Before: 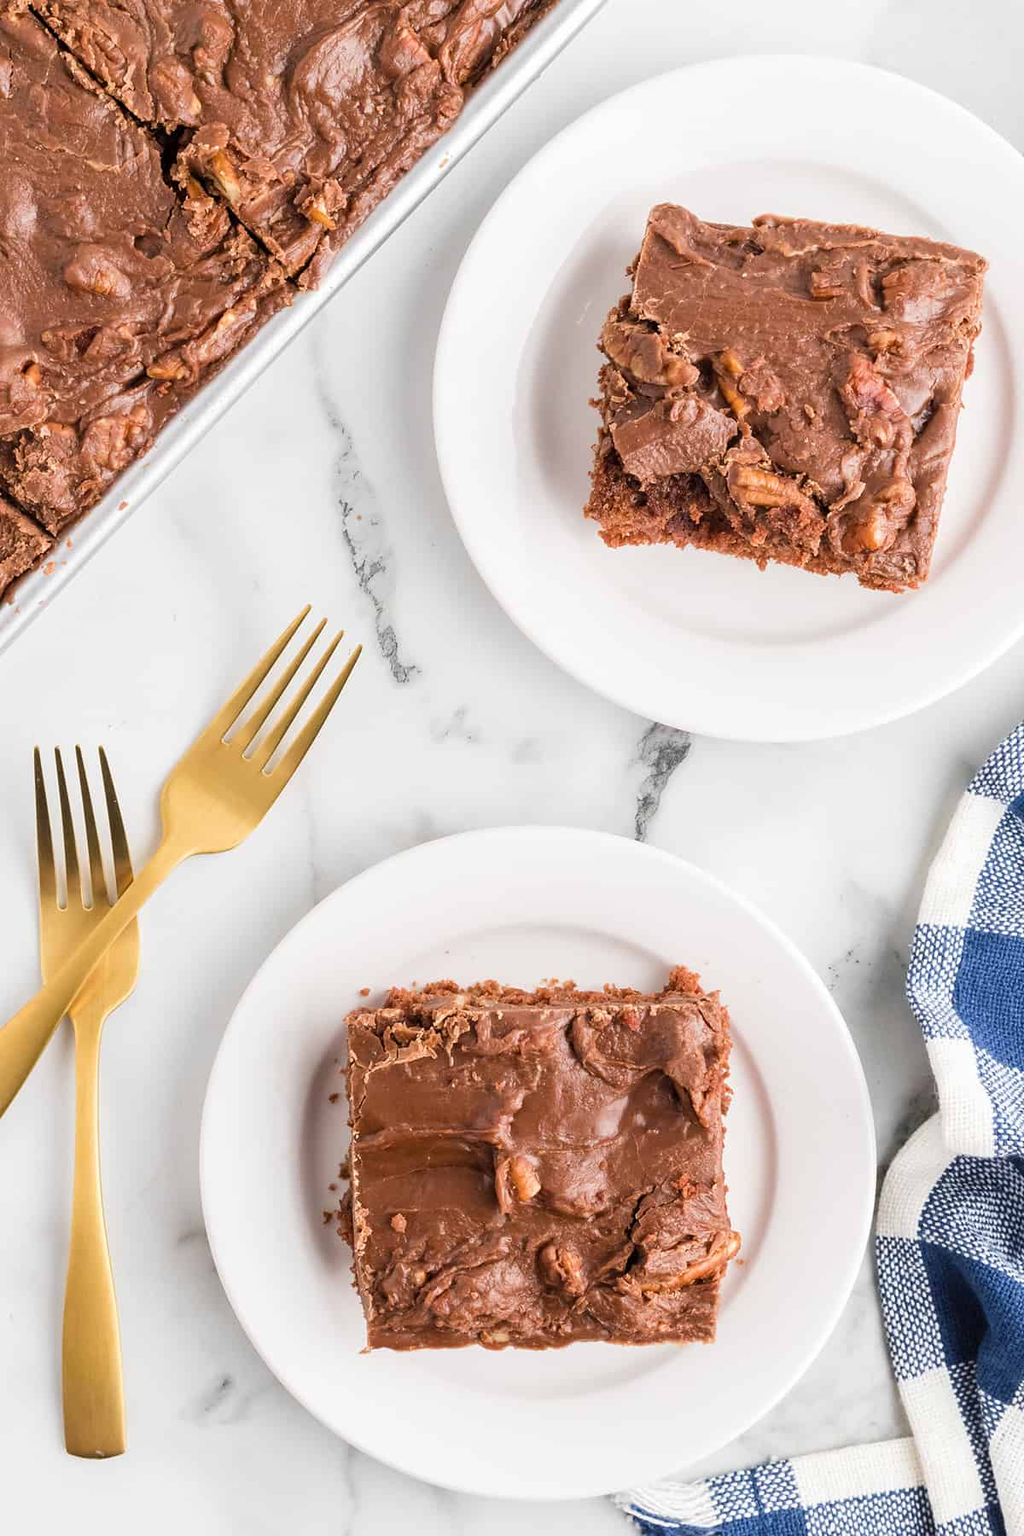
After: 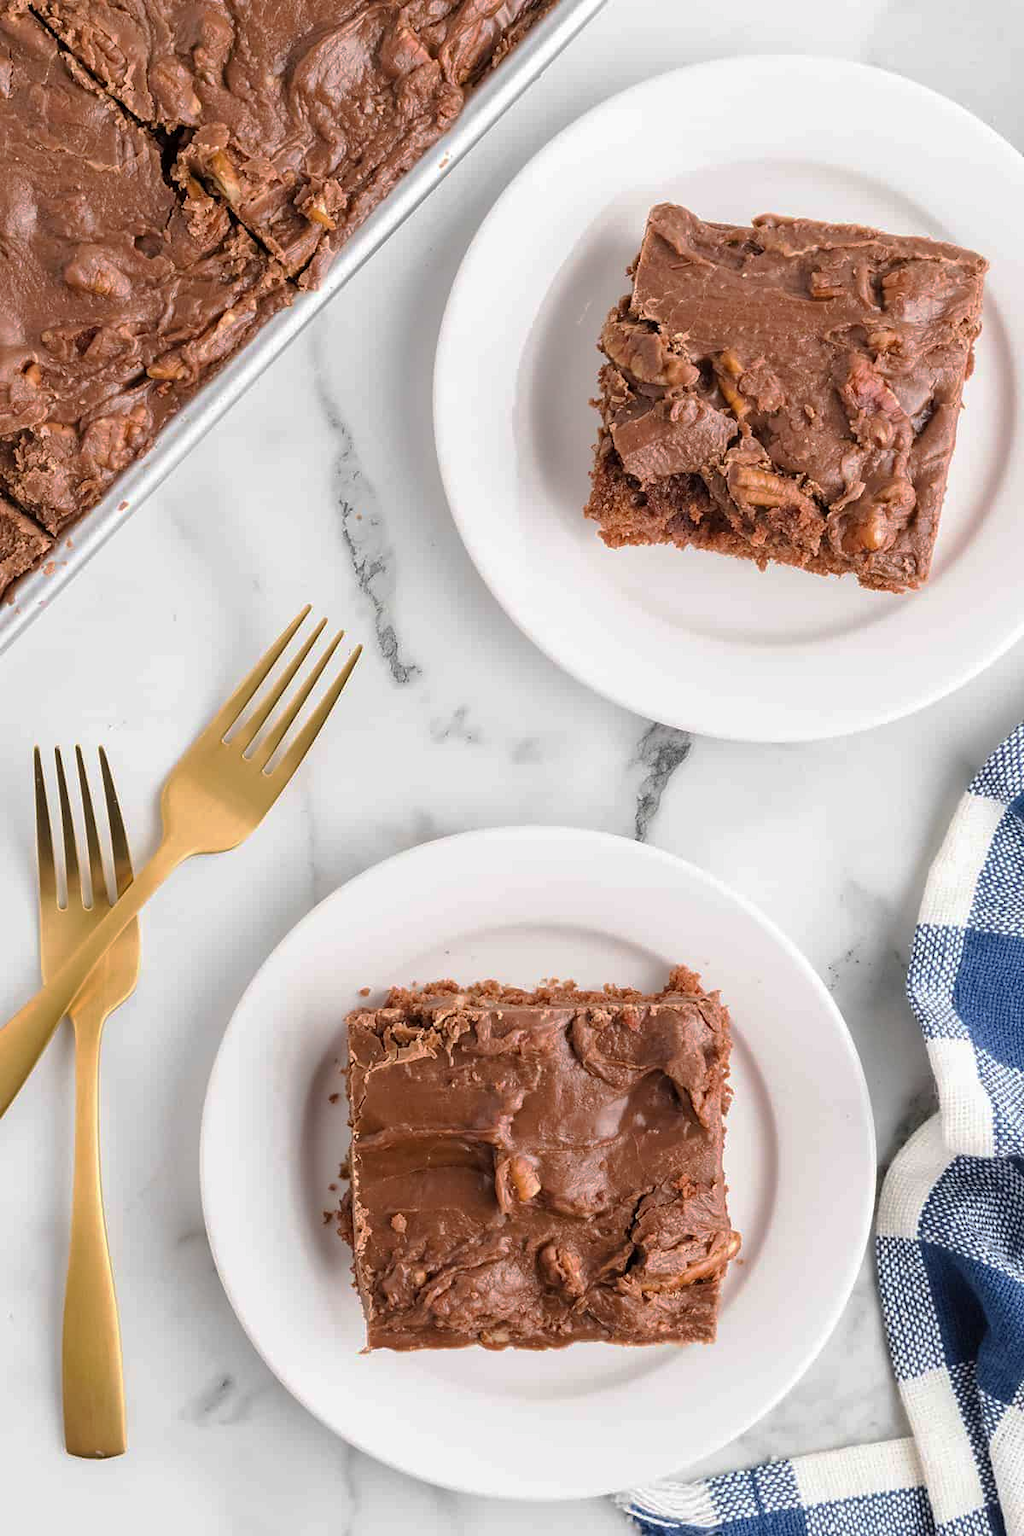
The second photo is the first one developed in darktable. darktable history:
tone curve: curves: ch0 [(0, 0) (0.568, 0.517) (0.8, 0.717) (1, 1)], preserve colors none
